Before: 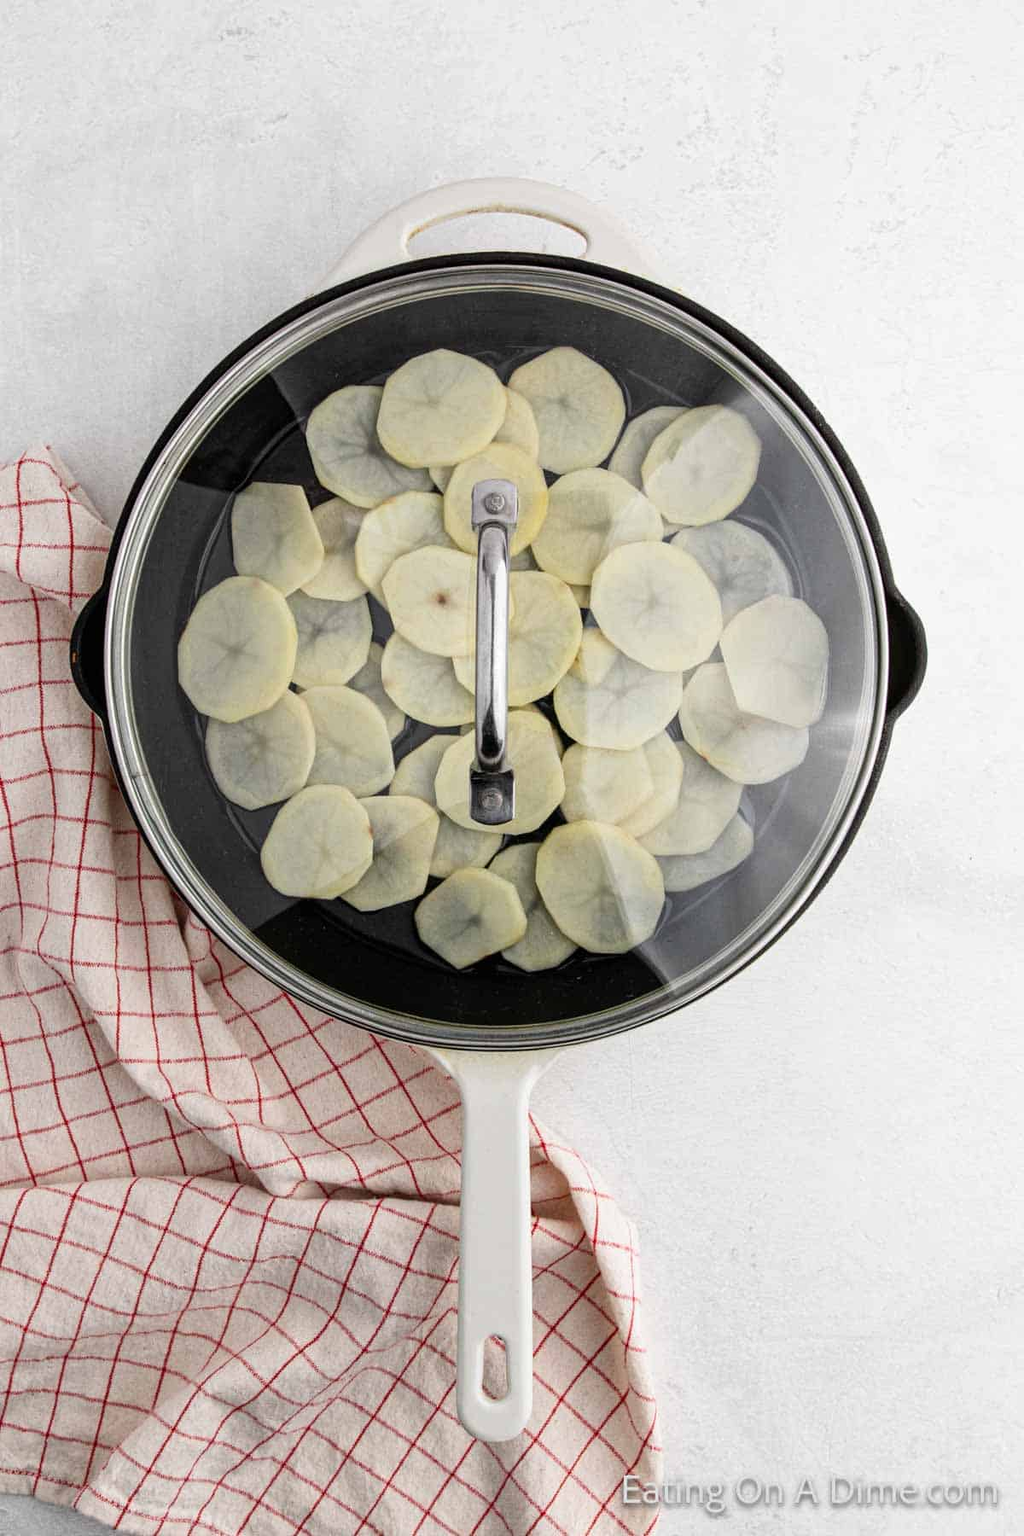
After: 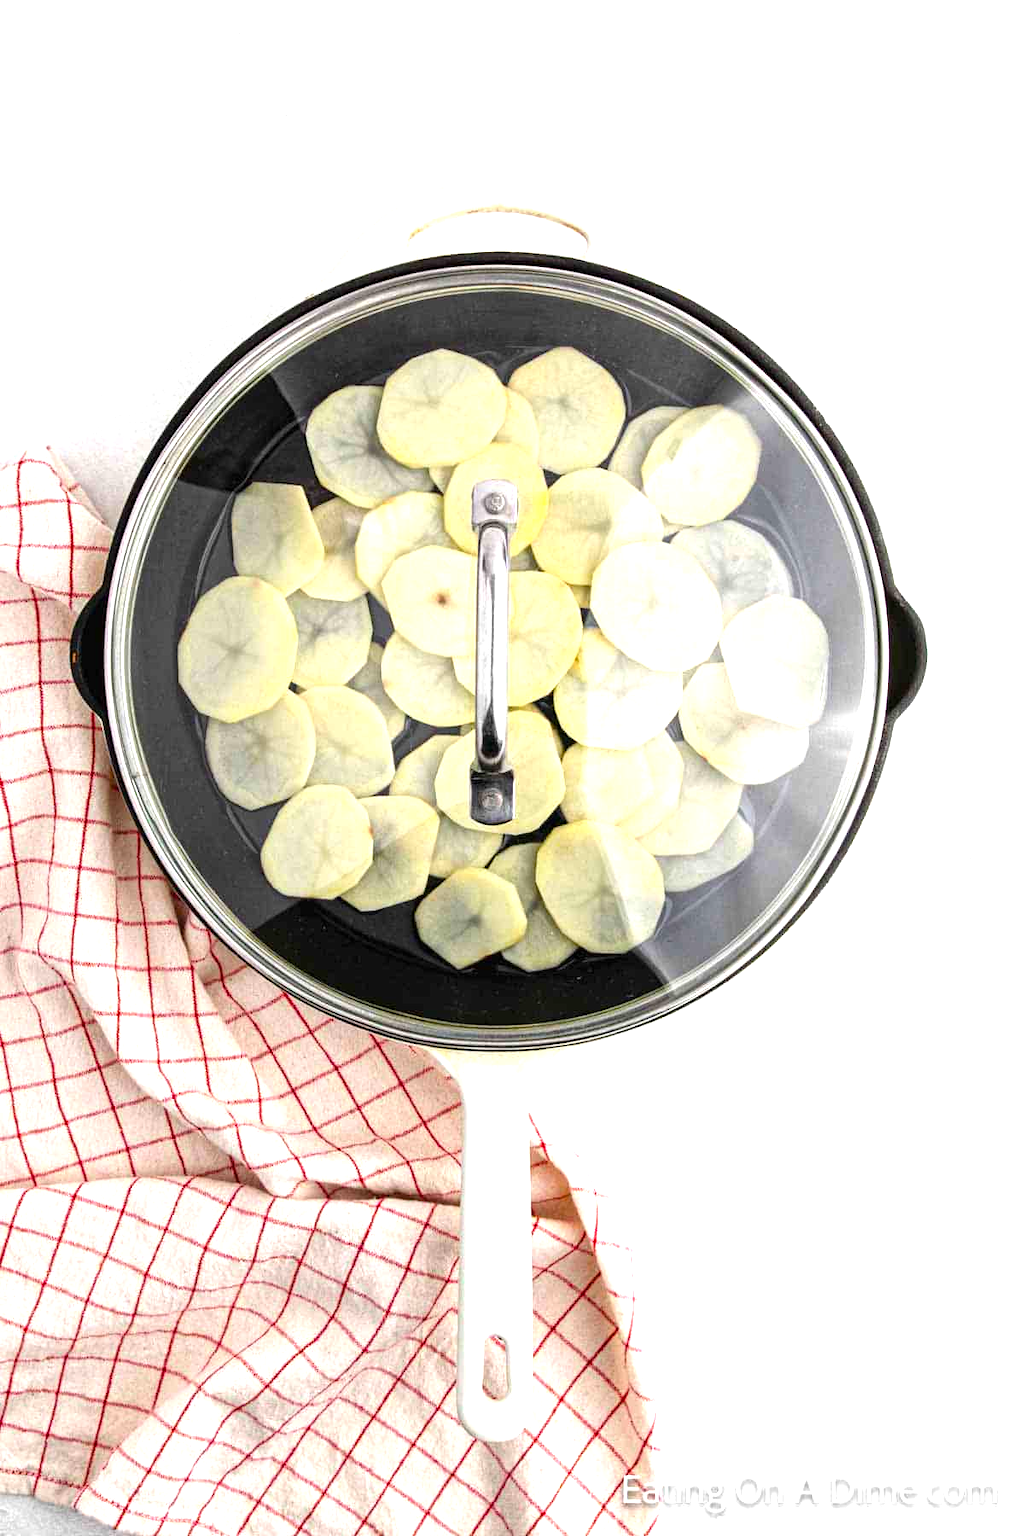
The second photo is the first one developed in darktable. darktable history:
color balance rgb: perceptual saturation grading › global saturation 25.475%, global vibrance 15.19%
exposure: black level correction 0, exposure 1.001 EV, compensate highlight preservation false
